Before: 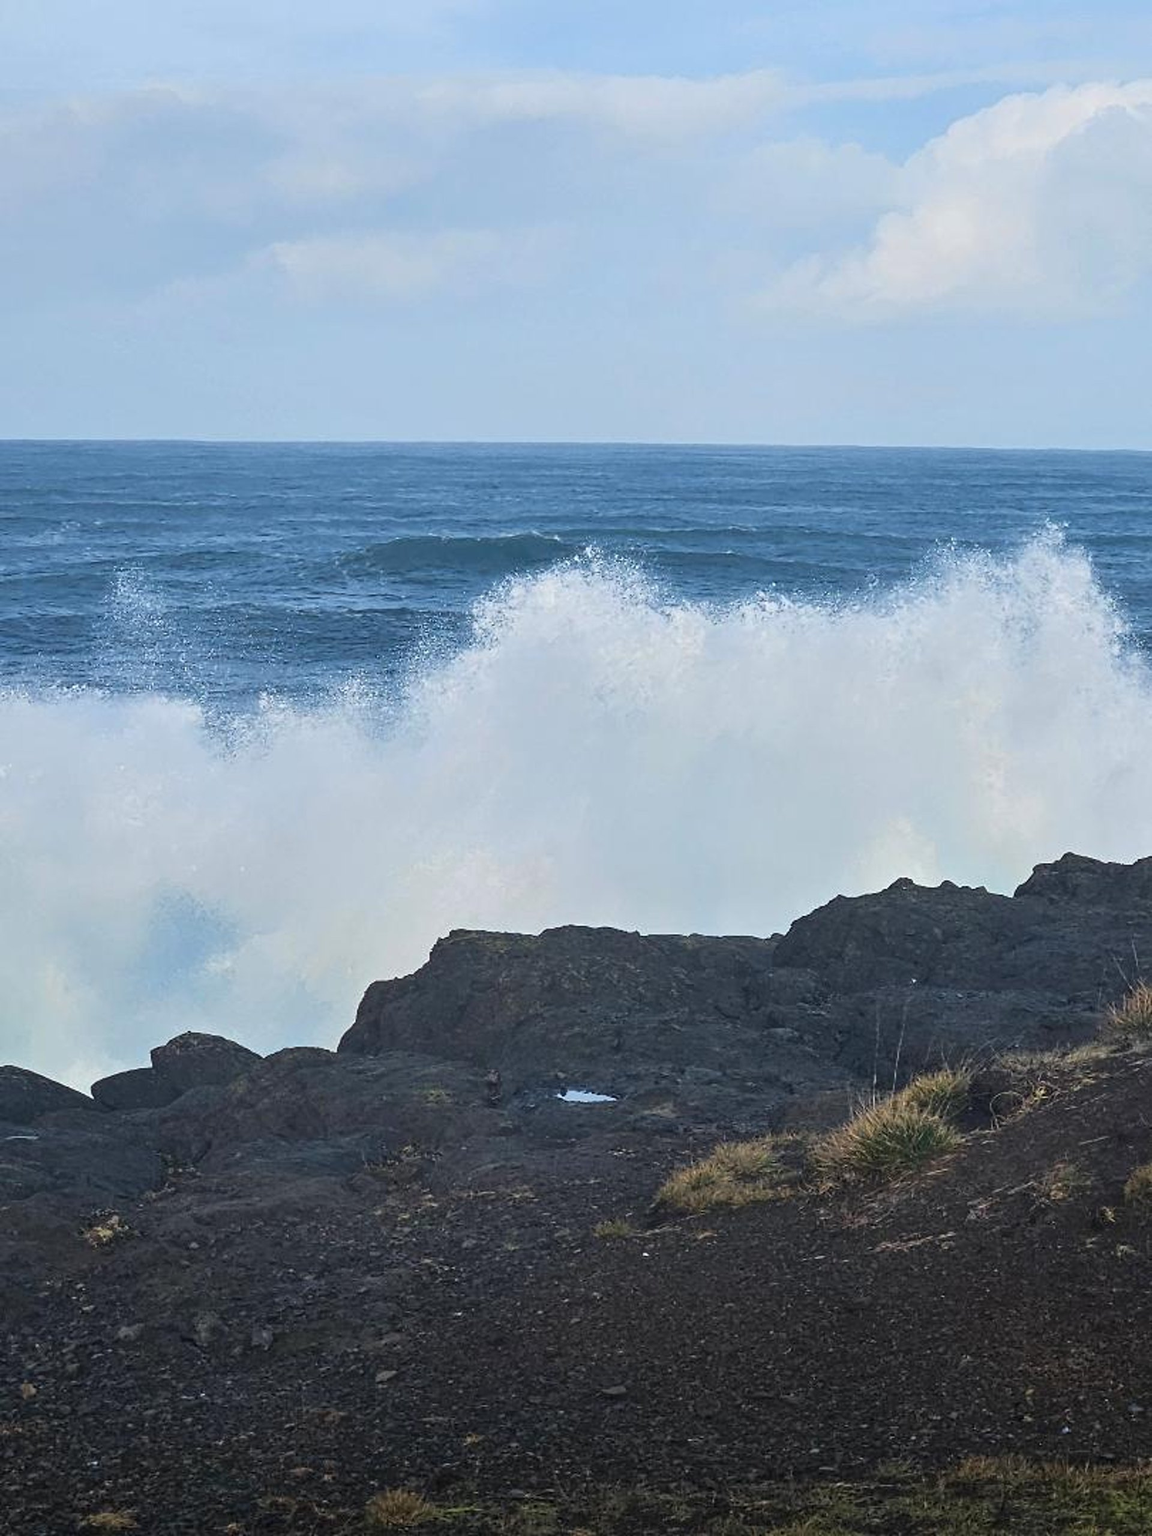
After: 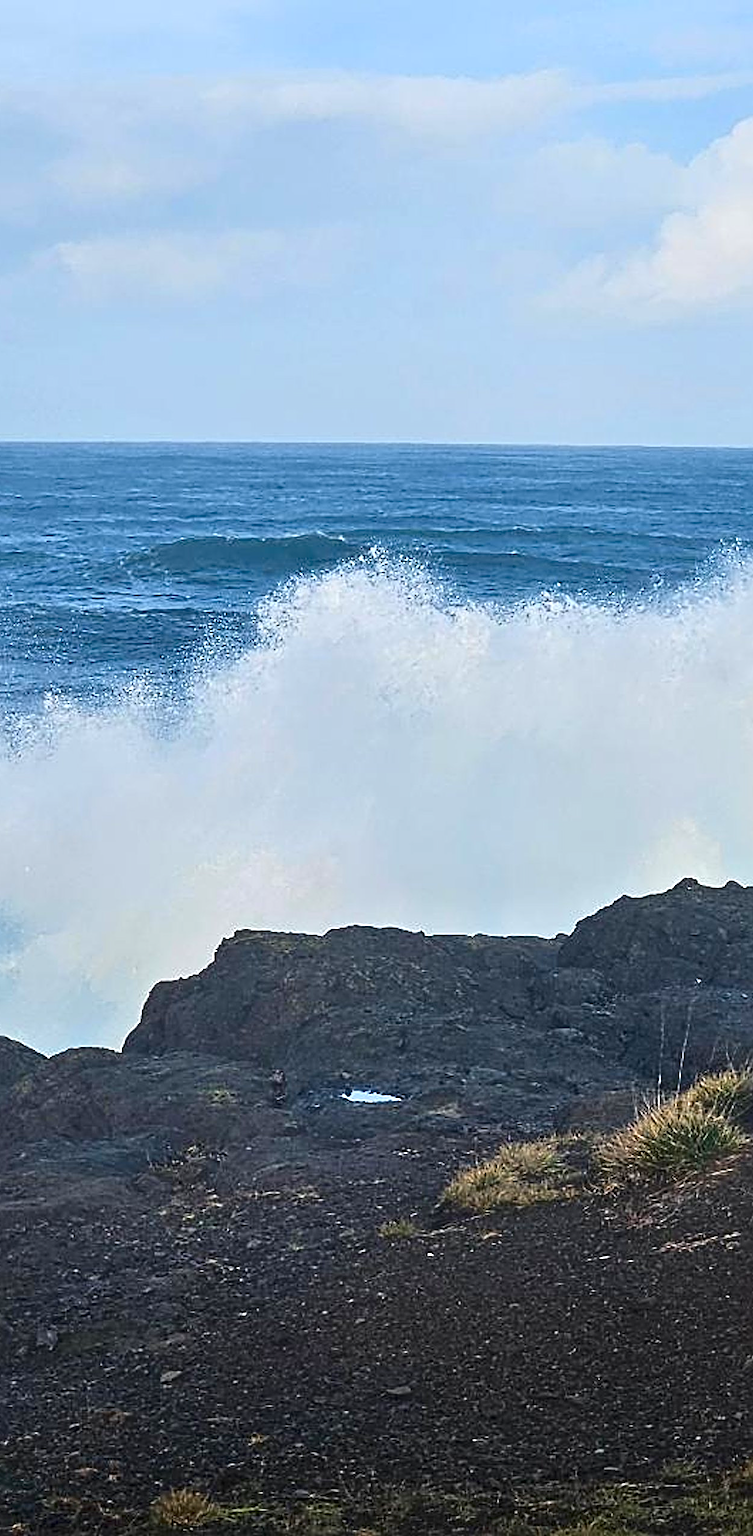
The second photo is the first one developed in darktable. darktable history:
crop and rotate: left 18.739%, right 15.796%
exposure: black level correction 0, exposure 0.696 EV, compensate highlight preservation false
tone equalizer: -8 EV -0.002 EV, -7 EV 0.005 EV, -6 EV -0.033 EV, -5 EV 0.015 EV, -4 EV -0.025 EV, -3 EV 0.028 EV, -2 EV -0.065 EV, -1 EV -0.313 EV, +0 EV -0.576 EV, mask exposure compensation -0.506 EV
contrast brightness saturation: contrast 0.132, brightness -0.057, saturation 0.153
sharpen: radius 2.994, amount 0.757
